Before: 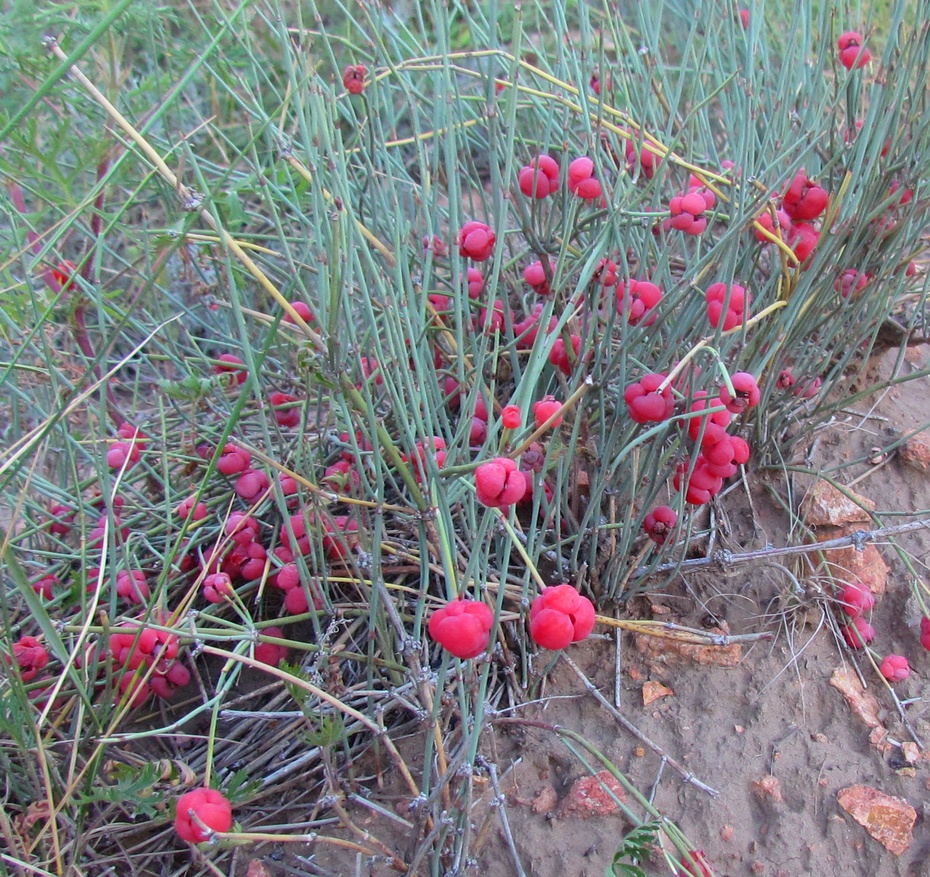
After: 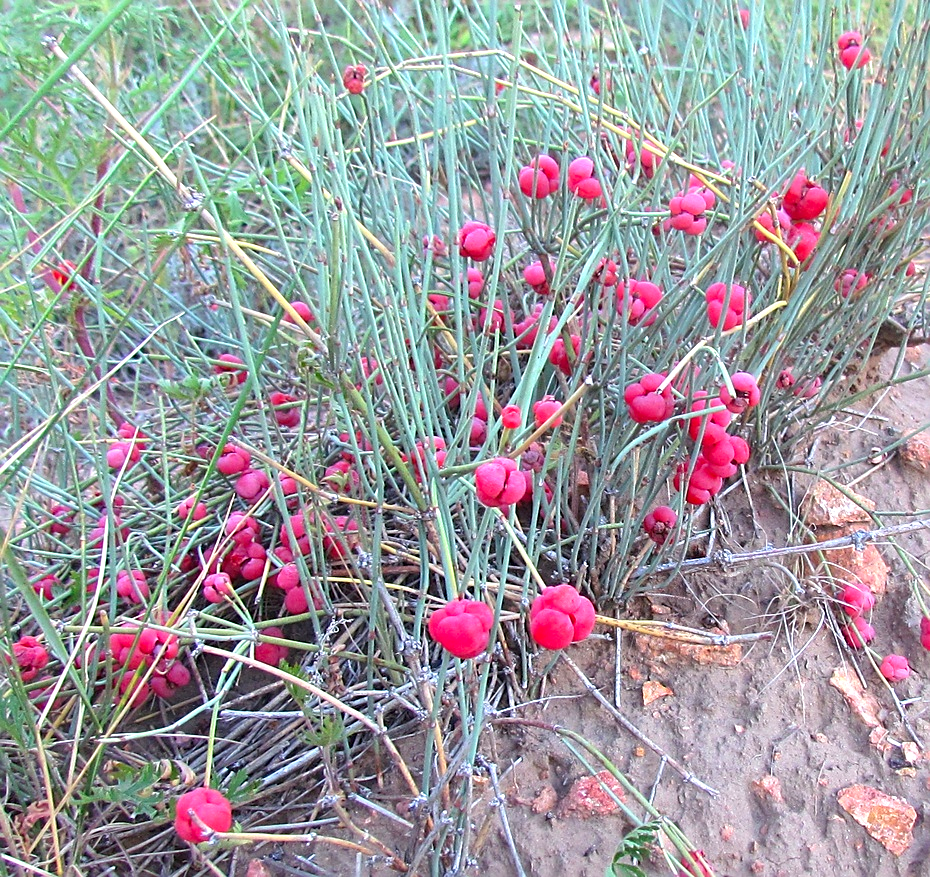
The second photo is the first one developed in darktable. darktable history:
exposure: black level correction 0, exposure 0.697 EV, compensate exposure bias true, compensate highlight preservation false
color correction: highlights b* -0.037, saturation 1.09
sharpen: amount 0.556
